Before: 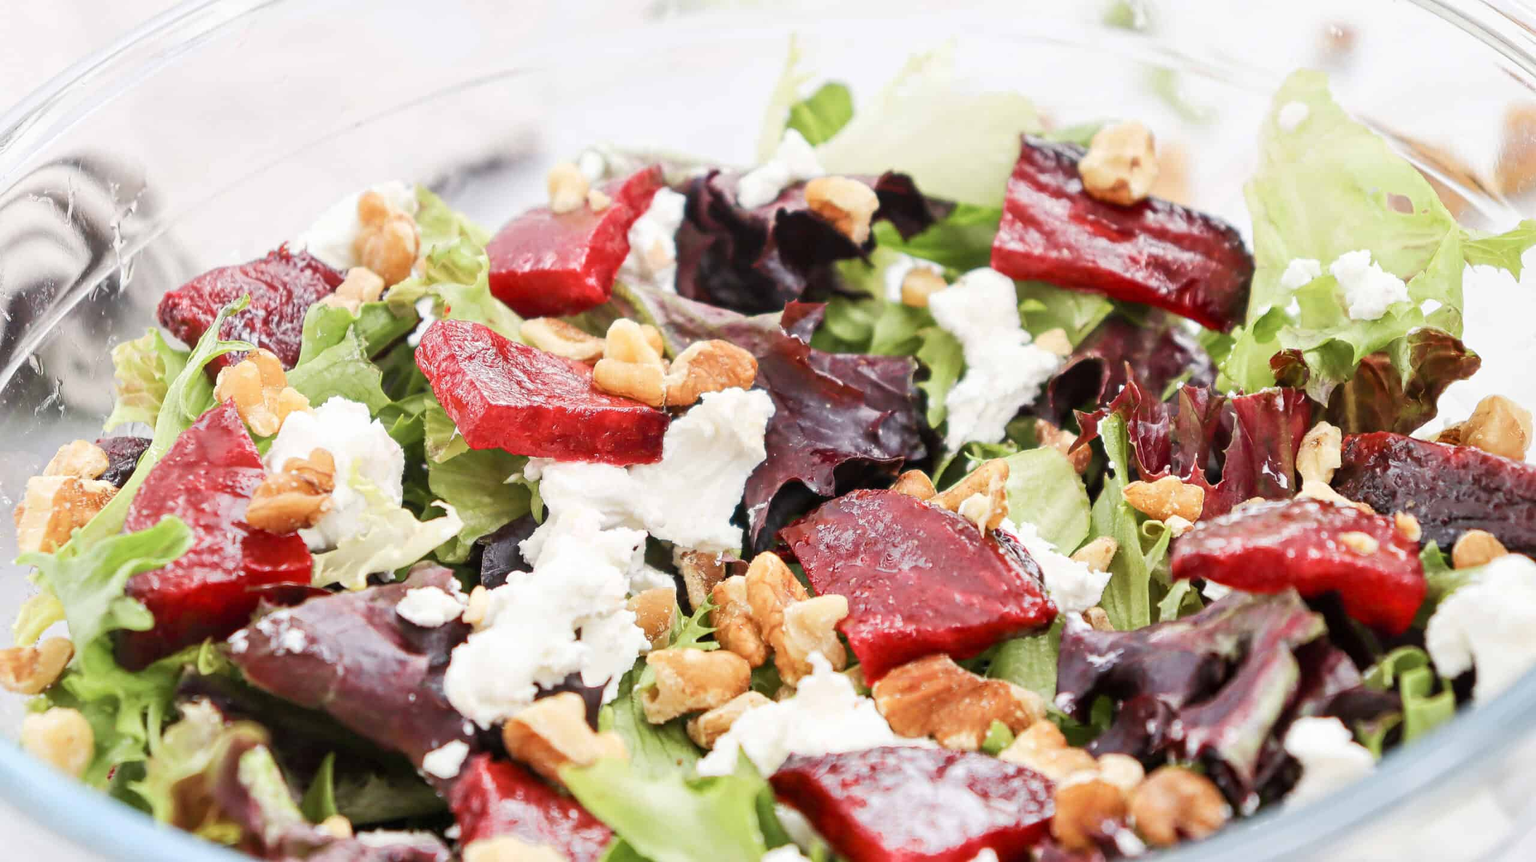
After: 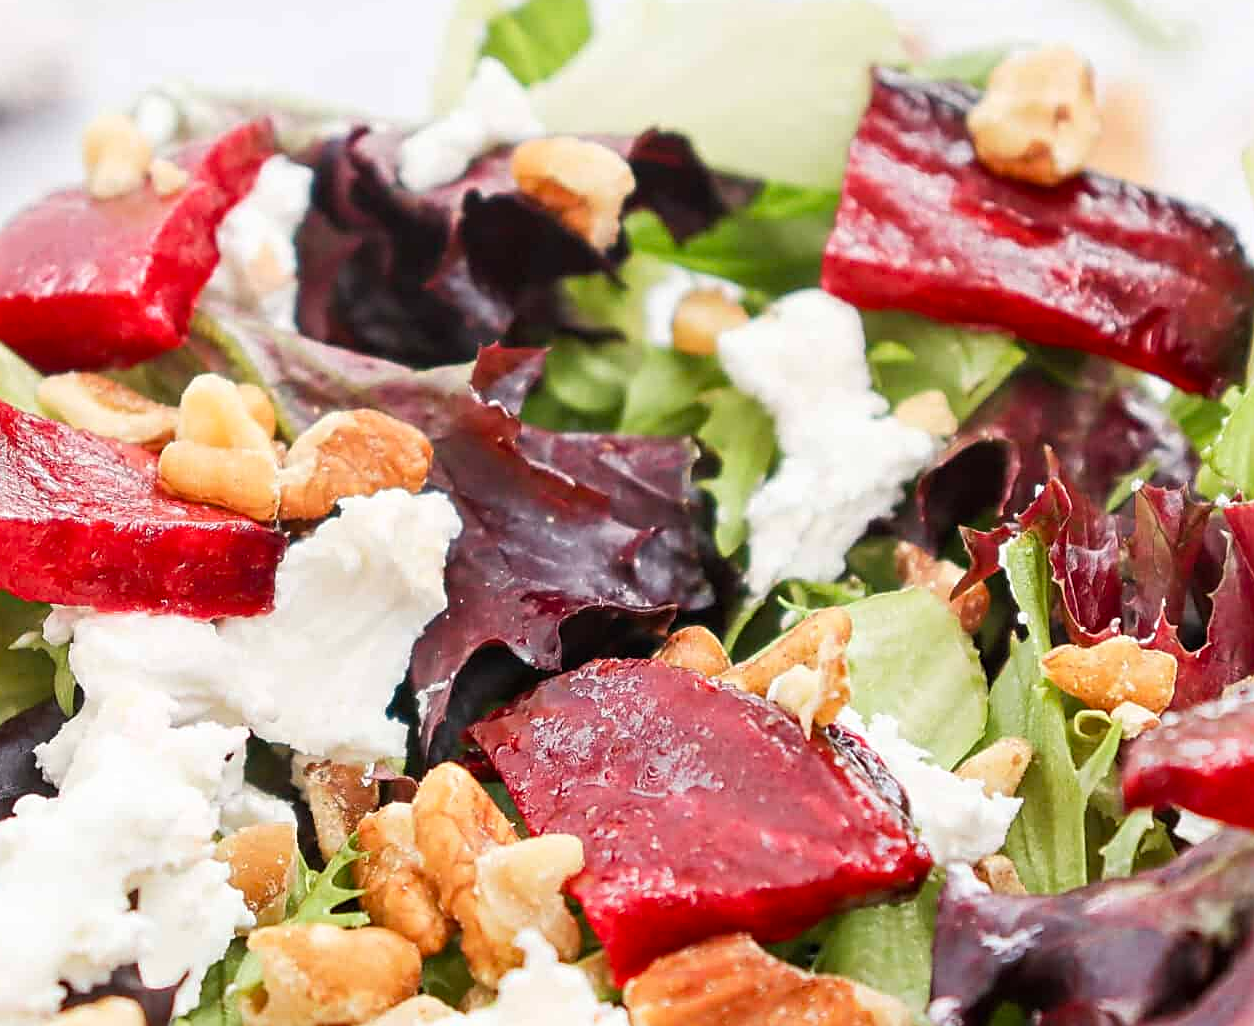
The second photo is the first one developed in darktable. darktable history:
sharpen: on, module defaults
crop: left 32.453%, top 10.969%, right 18.556%, bottom 17.614%
